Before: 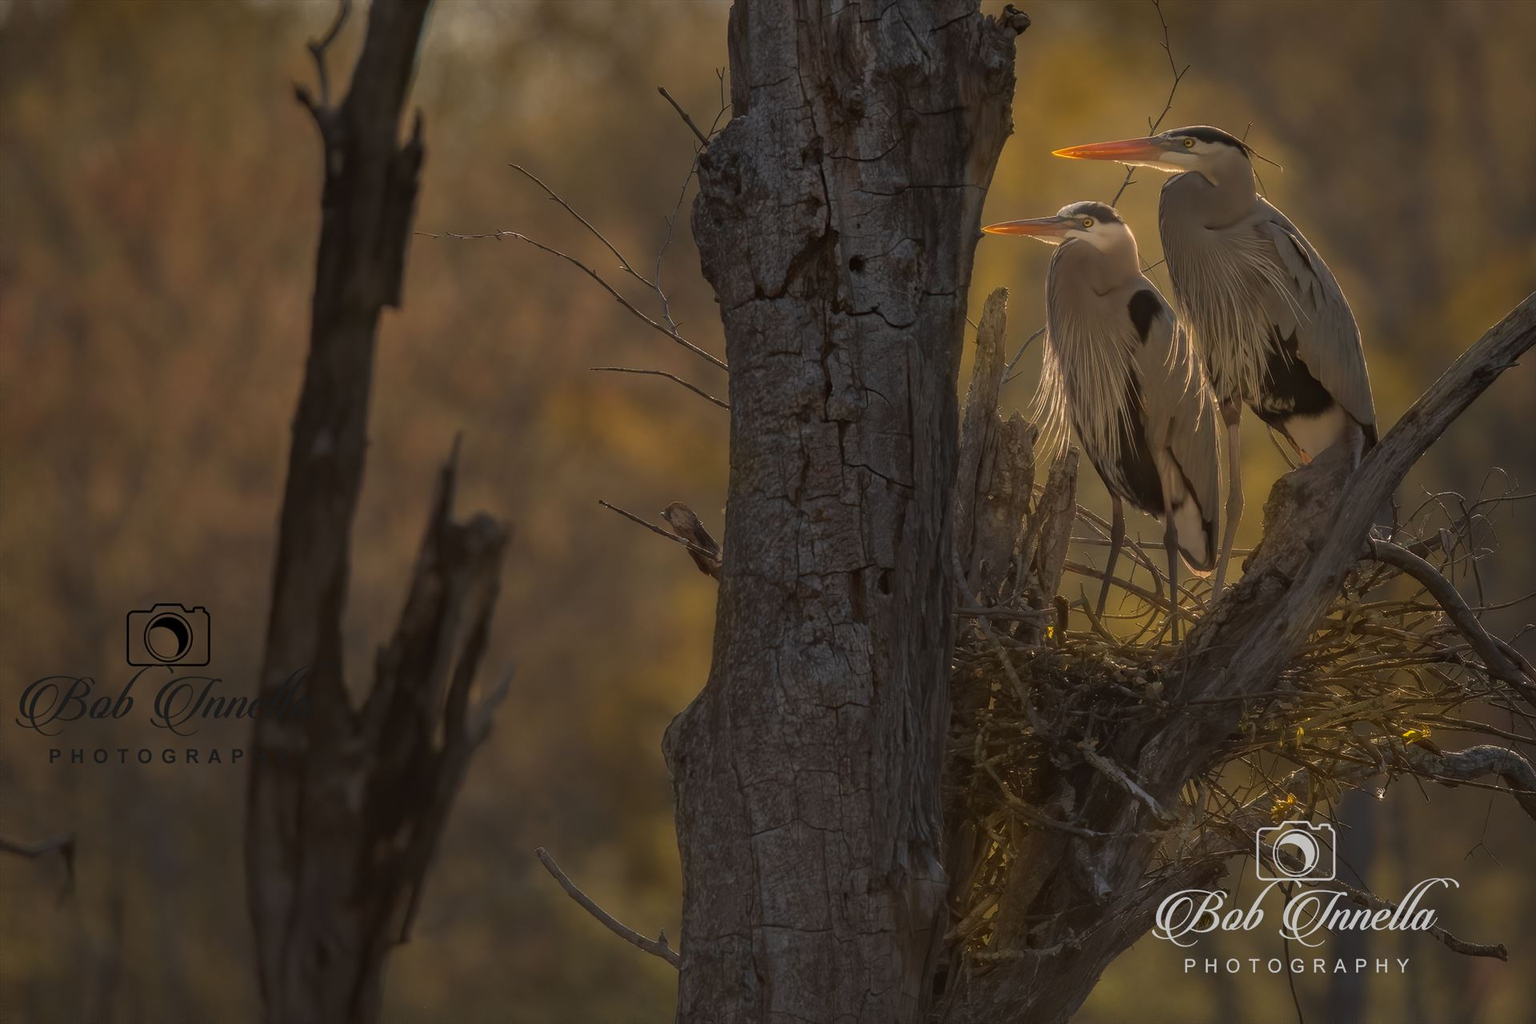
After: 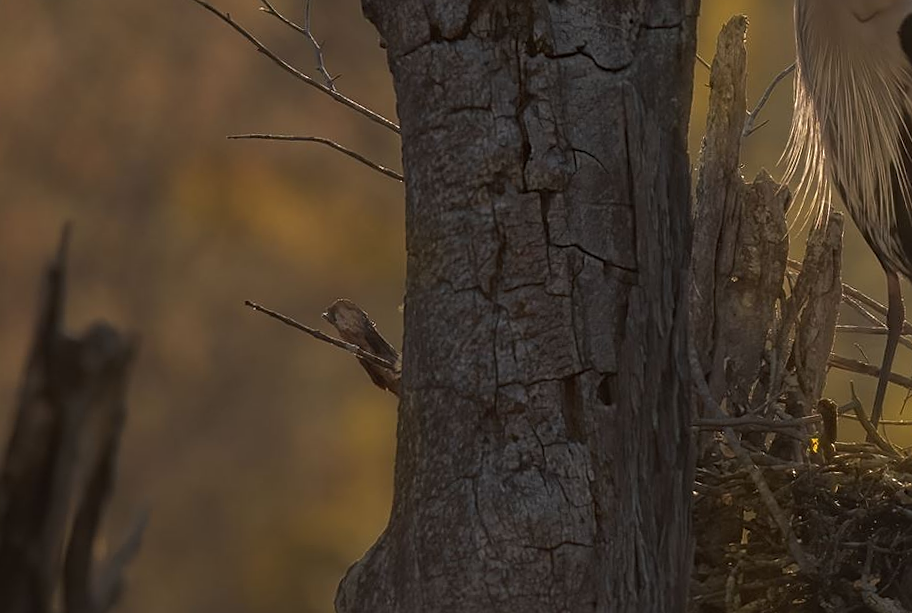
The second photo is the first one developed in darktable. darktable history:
rotate and perspective: rotation -2.12°, lens shift (vertical) 0.009, lens shift (horizontal) -0.008, automatic cropping original format, crop left 0.036, crop right 0.964, crop top 0.05, crop bottom 0.959
crop: left 25%, top 25%, right 25%, bottom 25%
sharpen: on, module defaults
